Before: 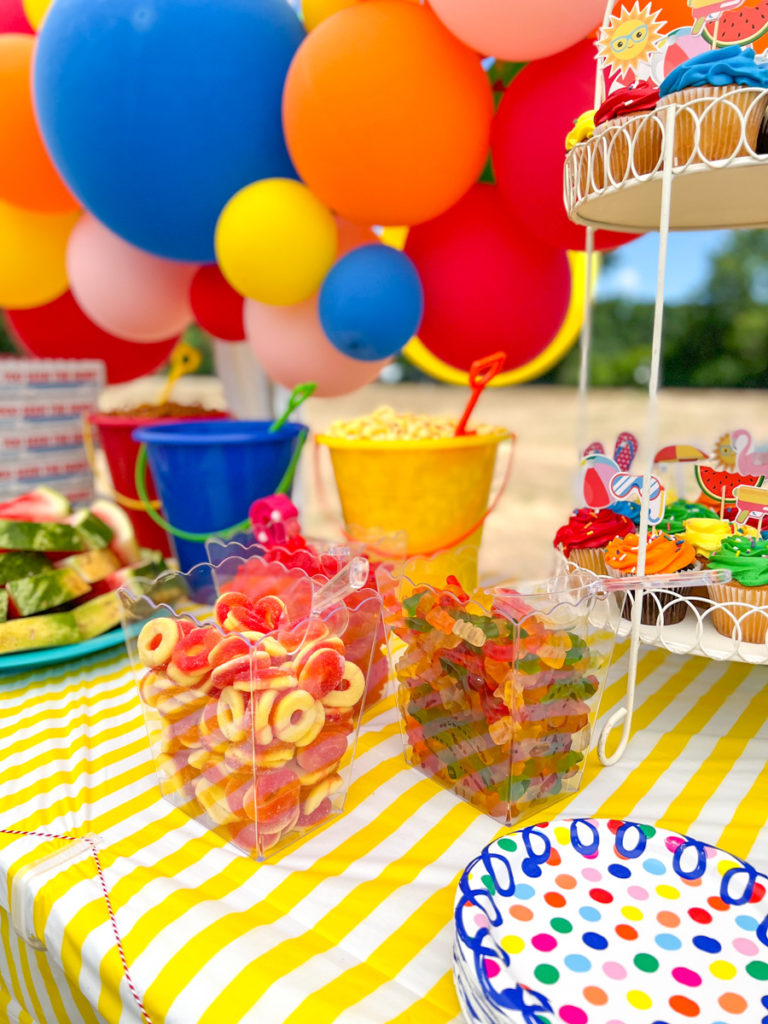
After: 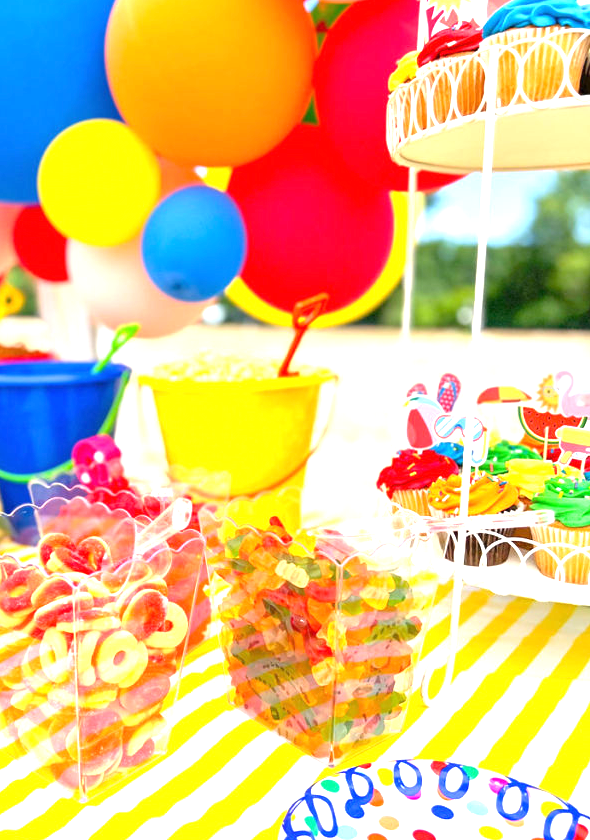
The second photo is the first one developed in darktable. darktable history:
crop: left 23.095%, top 5.827%, bottom 11.854%
exposure: black level correction 0, exposure 1.379 EV, compensate exposure bias true, compensate highlight preservation false
